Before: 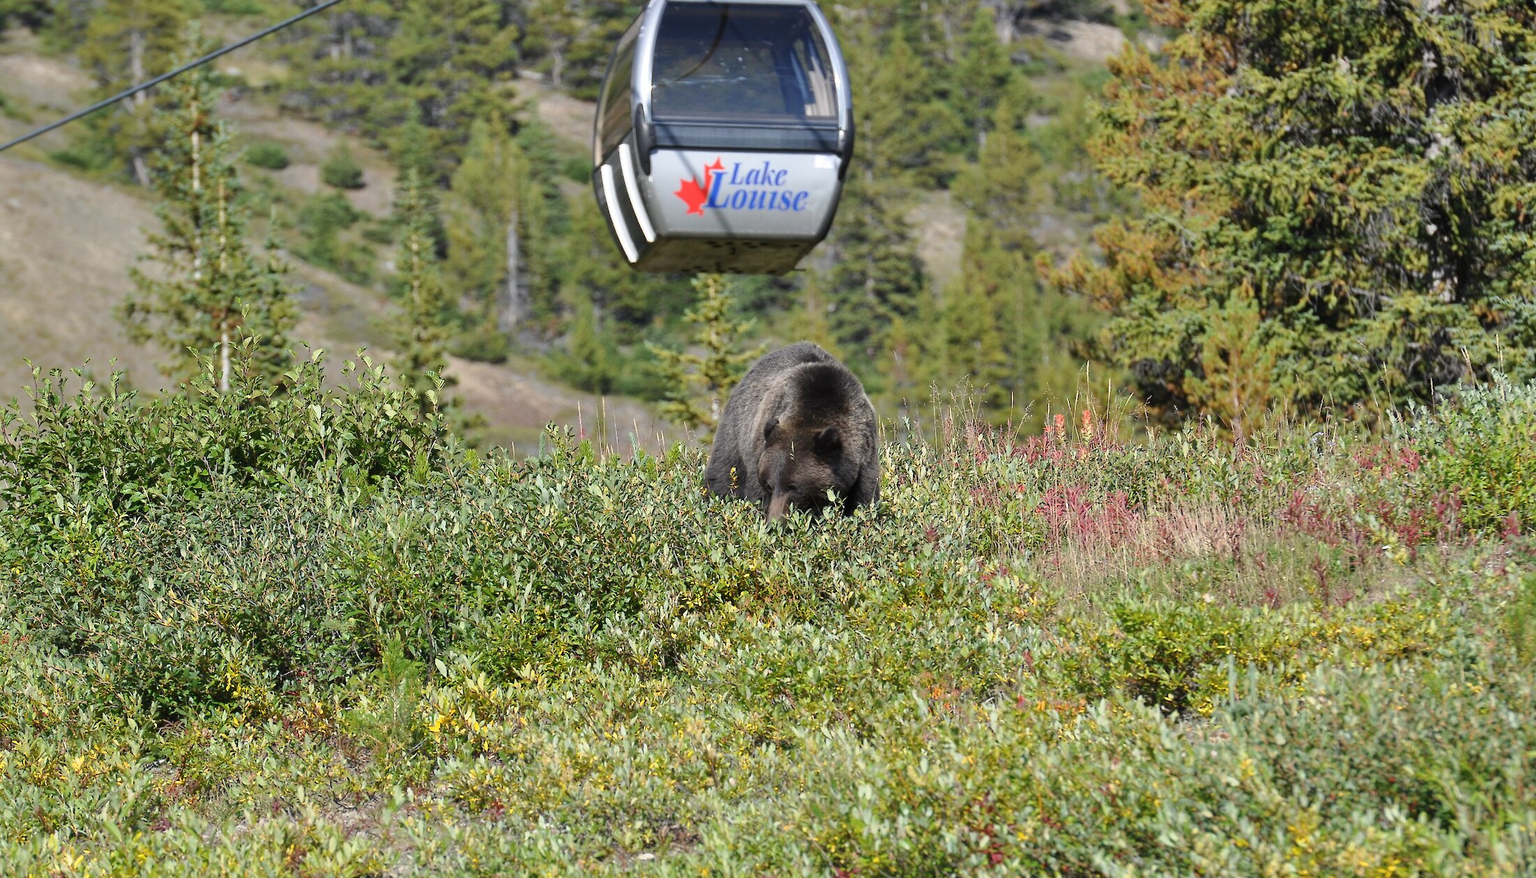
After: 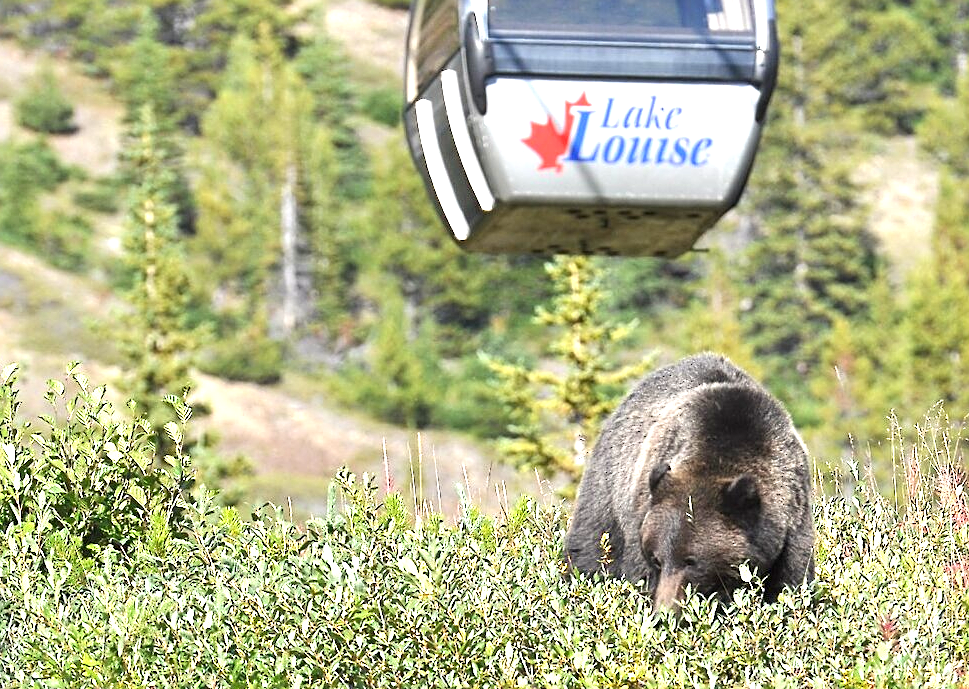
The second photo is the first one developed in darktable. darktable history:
crop: left 20.248%, top 10.86%, right 35.675%, bottom 34.321%
white balance: red 1.009, blue 0.985
exposure: exposure 1.25 EV, compensate exposure bias true, compensate highlight preservation false
sharpen: on, module defaults
